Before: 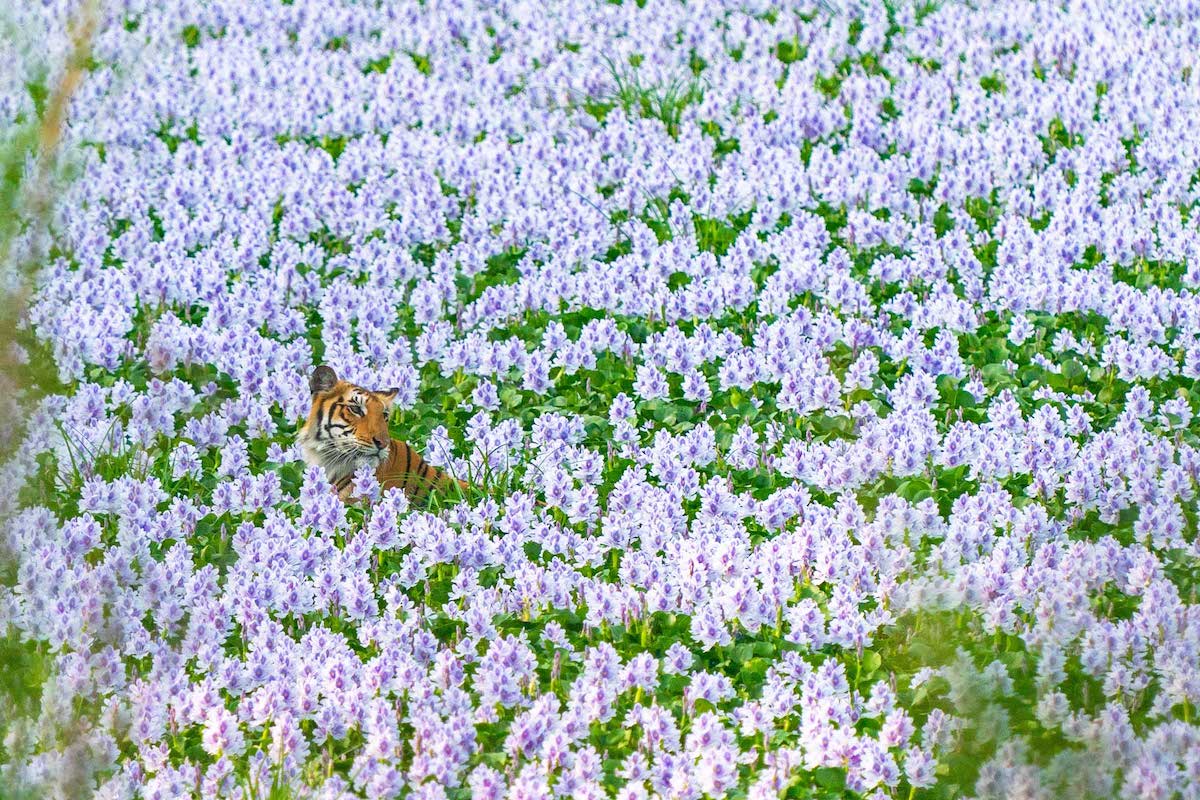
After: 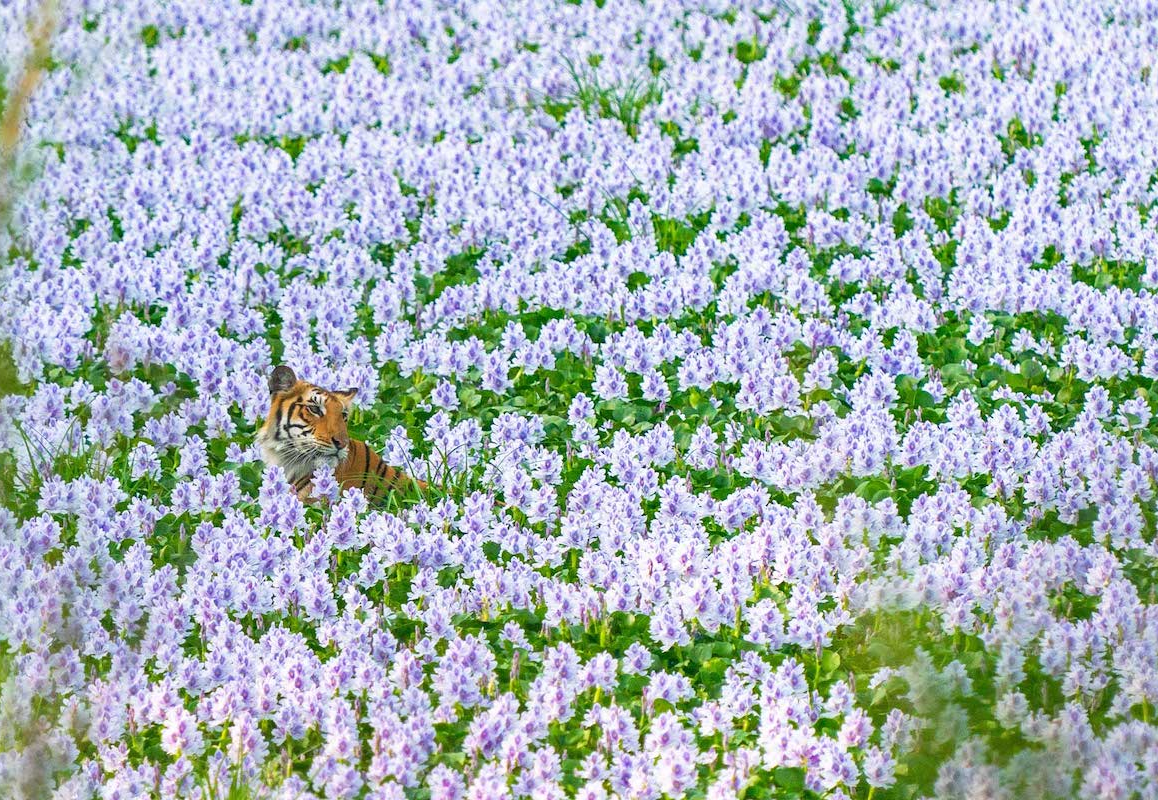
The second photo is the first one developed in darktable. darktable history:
crop and rotate: left 3.439%
